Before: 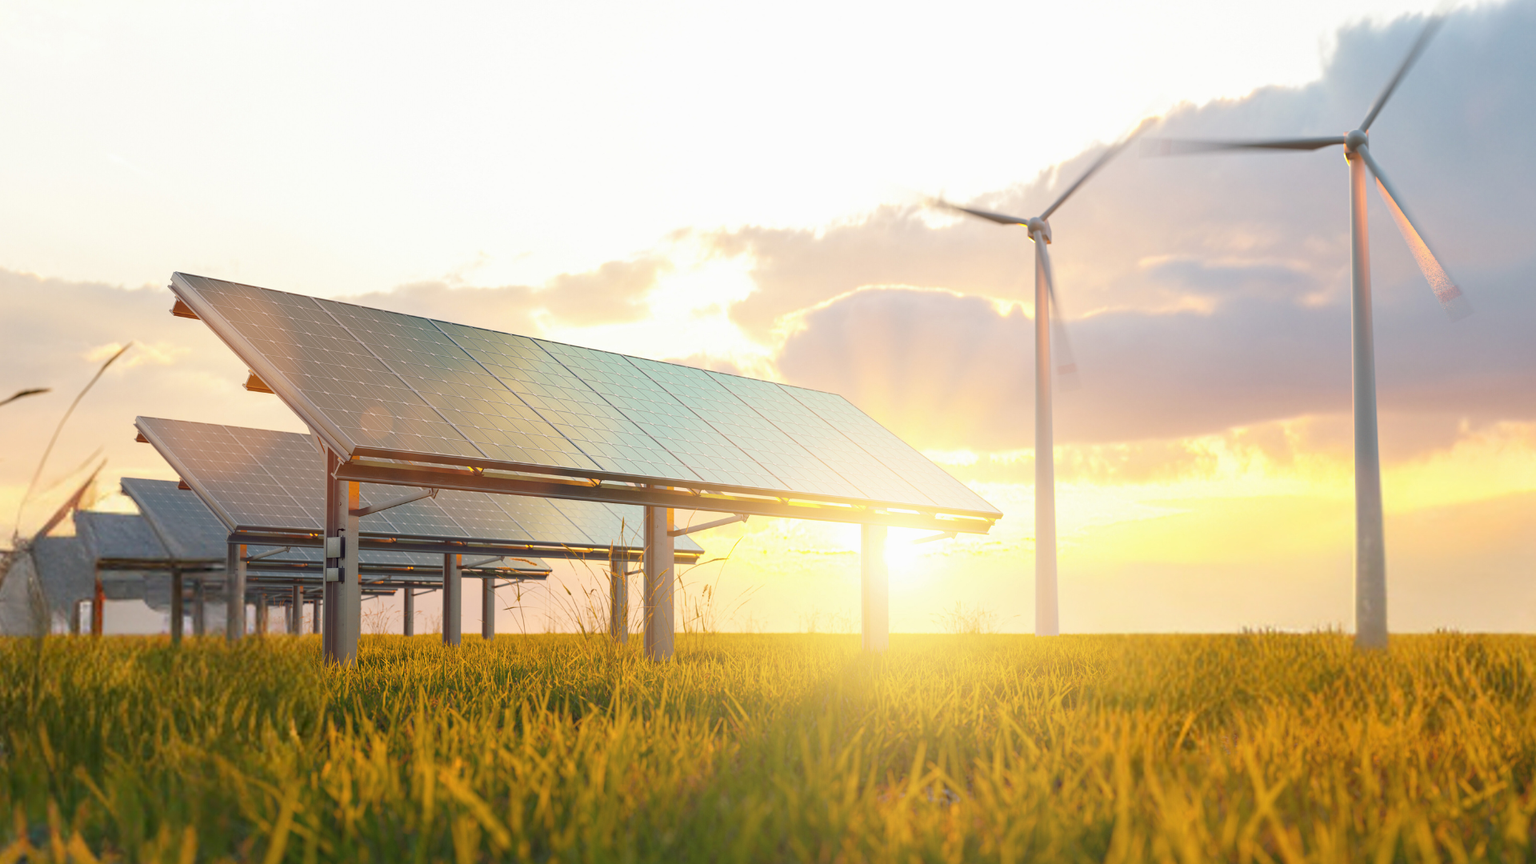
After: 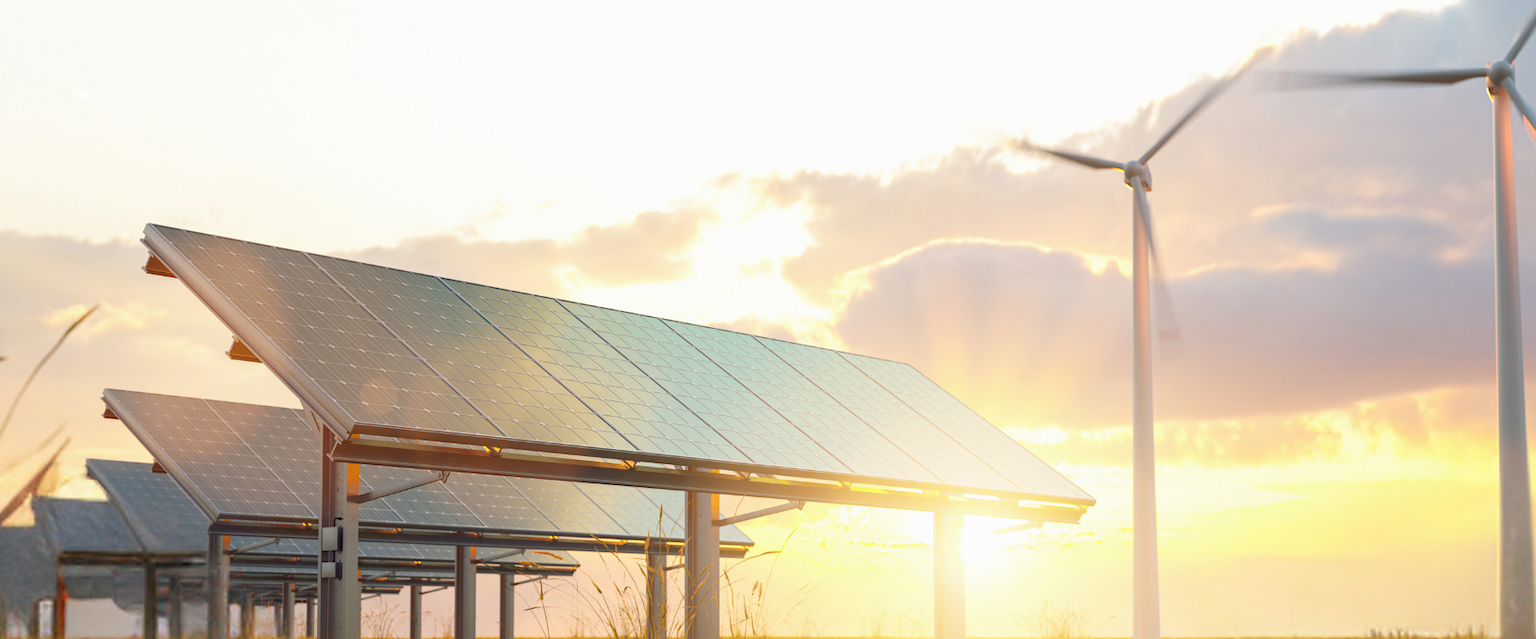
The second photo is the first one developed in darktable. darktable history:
crop: left 2.973%, top 8.944%, right 9.654%, bottom 26.387%
